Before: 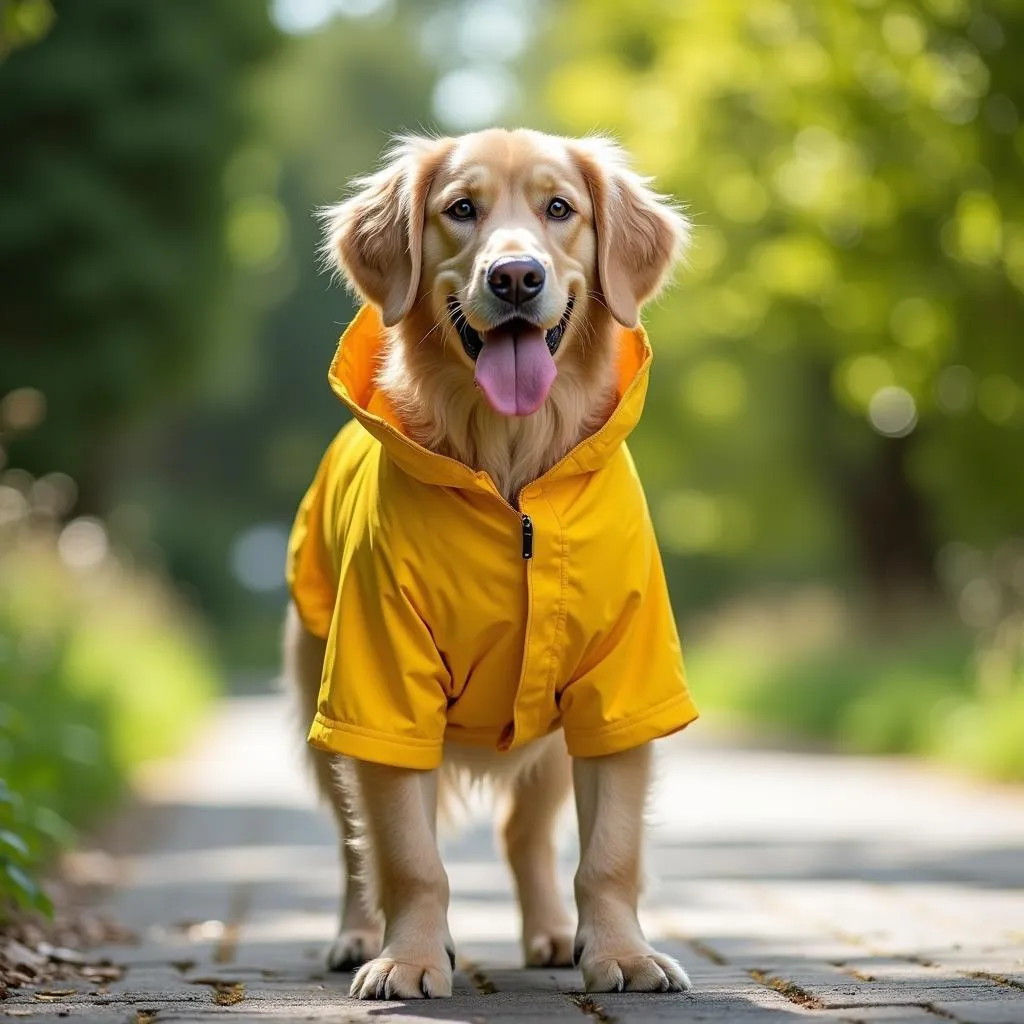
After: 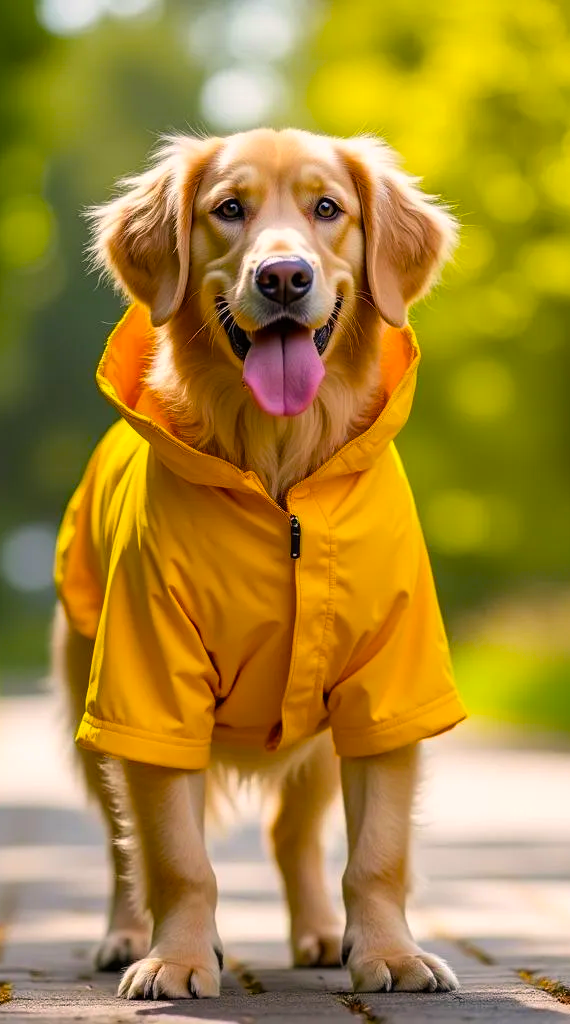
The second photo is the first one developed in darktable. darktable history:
color correction: highlights a* 7.82, highlights b* 4.39
color balance rgb: power › chroma 0.658%, power › hue 60°, linear chroma grading › global chroma 15.457%, perceptual saturation grading › global saturation 30.08%
crop and rotate: left 22.697%, right 21.627%
